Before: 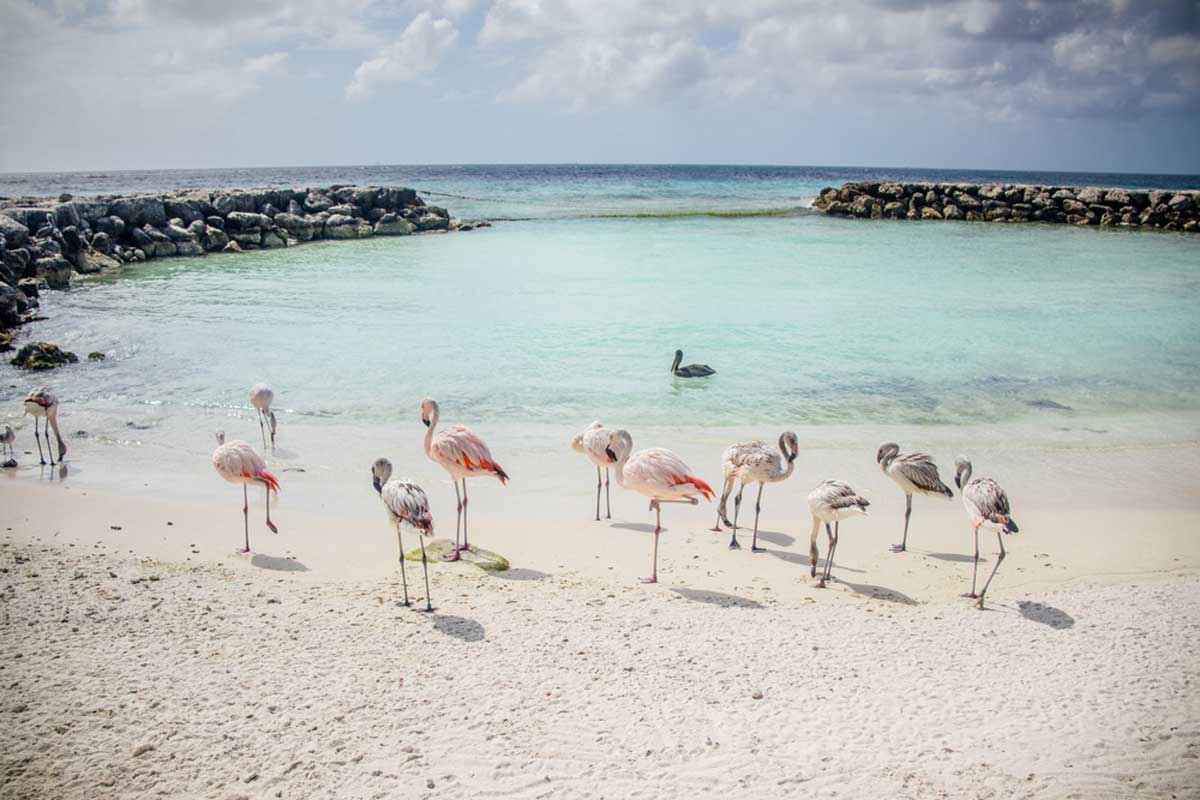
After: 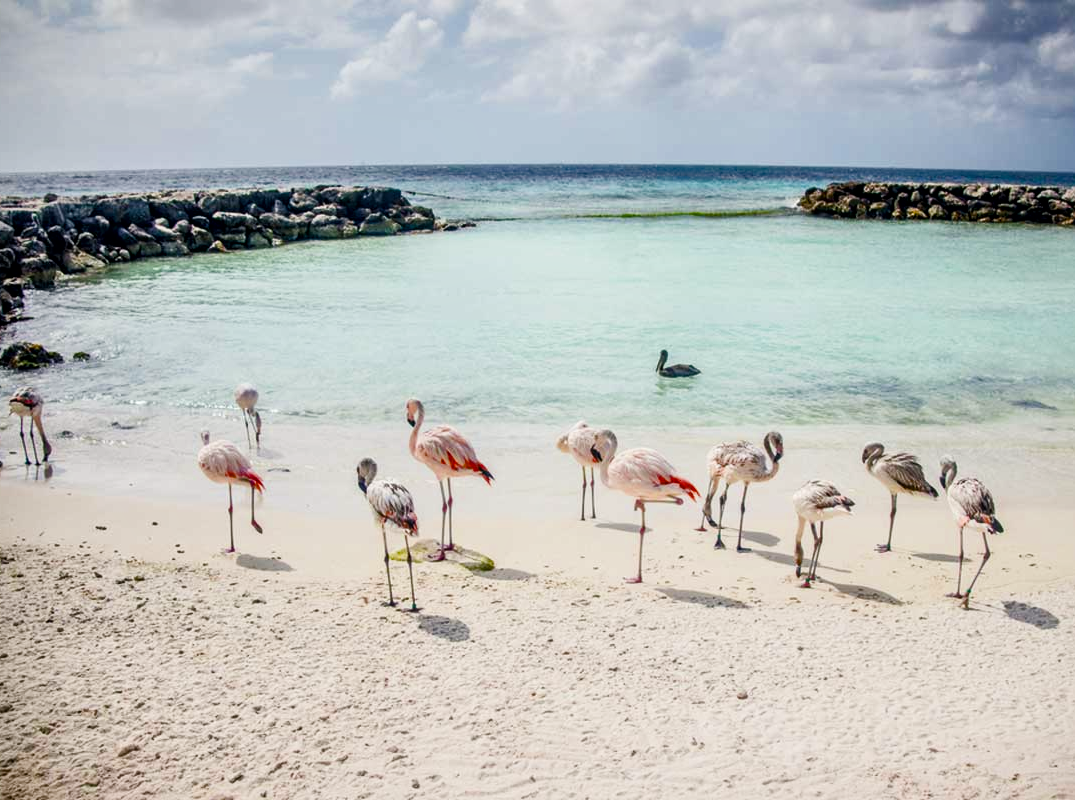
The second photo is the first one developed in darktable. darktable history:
filmic rgb: black relative exposure -7.96 EV, white relative exposure 4.04 EV, threshold 5.96 EV, hardness 4.14, enable highlight reconstruction true
color balance rgb: highlights gain › chroma 0.577%, highlights gain › hue 55.78°, global offset › luminance 0.273%, linear chroma grading › global chroma 14.792%, perceptual saturation grading › global saturation 20%, perceptual saturation grading › highlights -25.707%, perceptual saturation grading › shadows 50.146%, perceptual brilliance grading › highlights 13.944%, perceptual brilliance grading › shadows -18.281%, global vibrance 9.555%
crop and rotate: left 1.305%, right 9.068%
local contrast: mode bilateral grid, contrast 25, coarseness 60, detail 151%, midtone range 0.2
